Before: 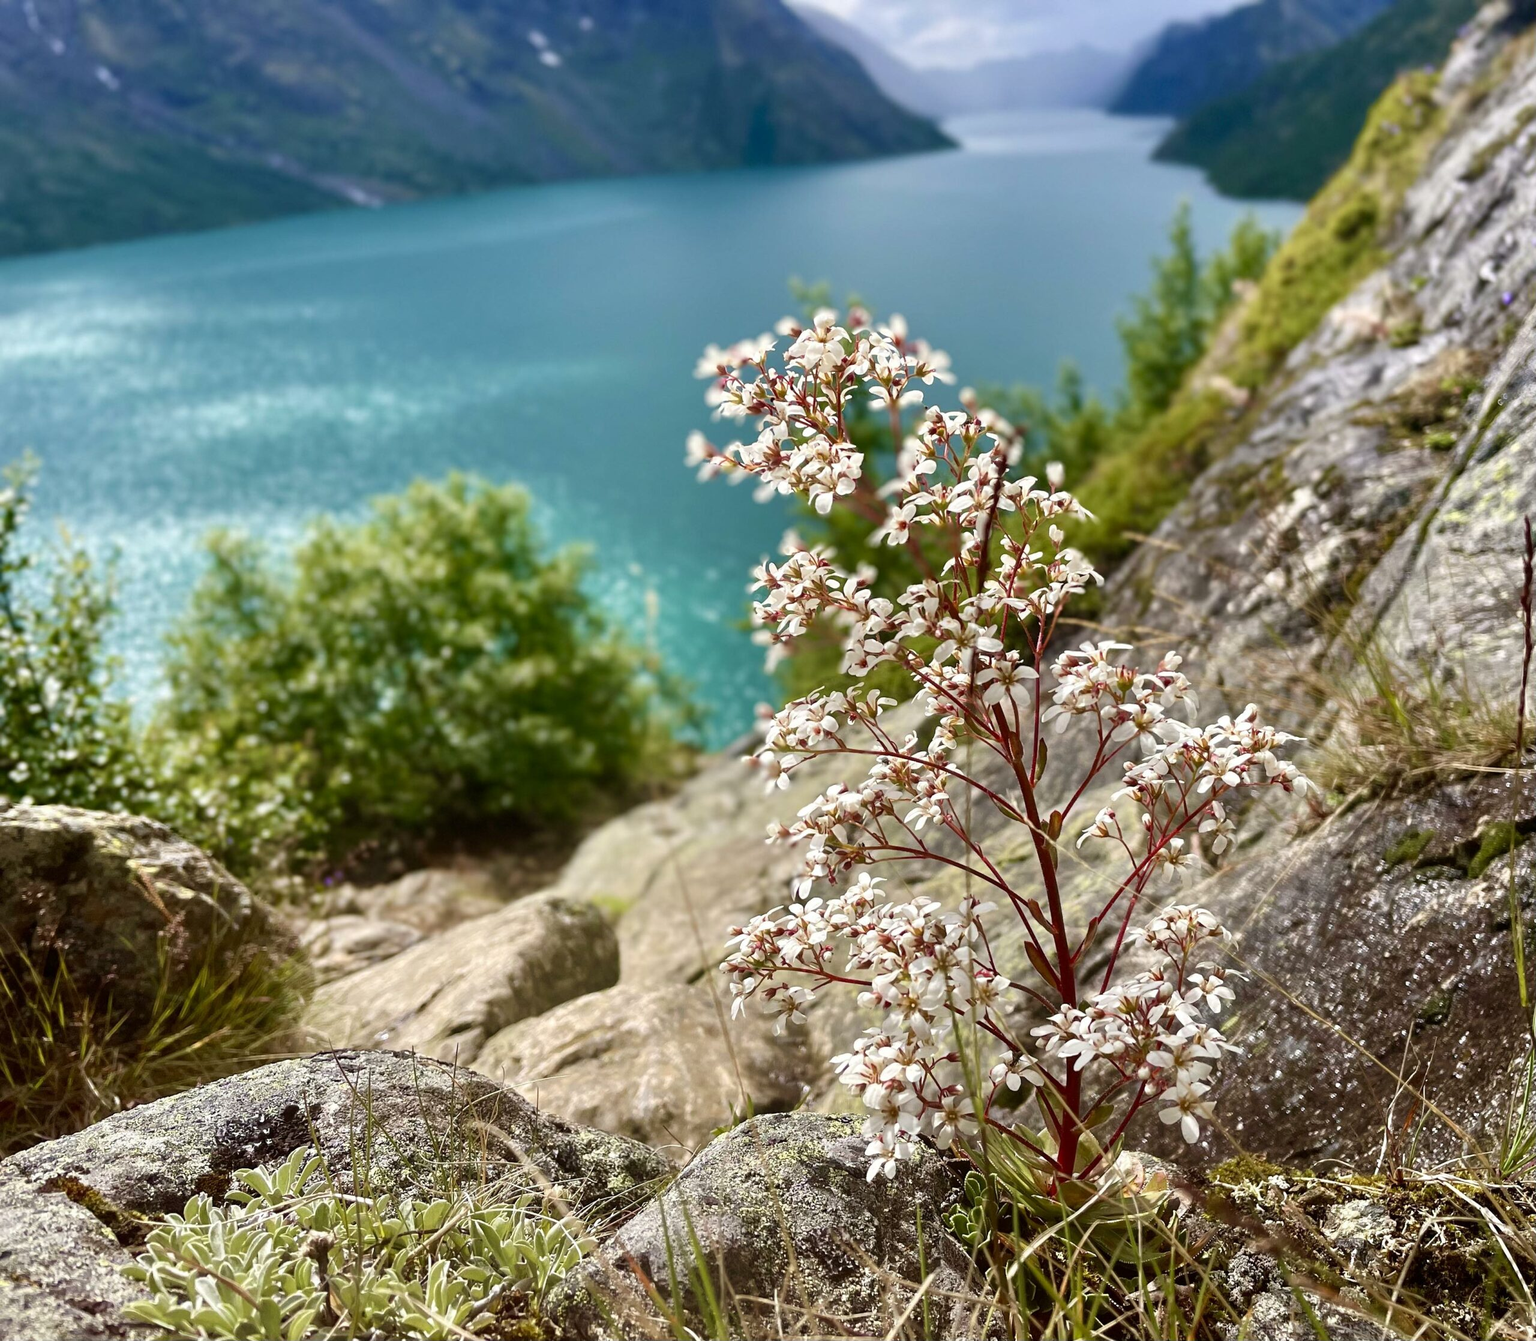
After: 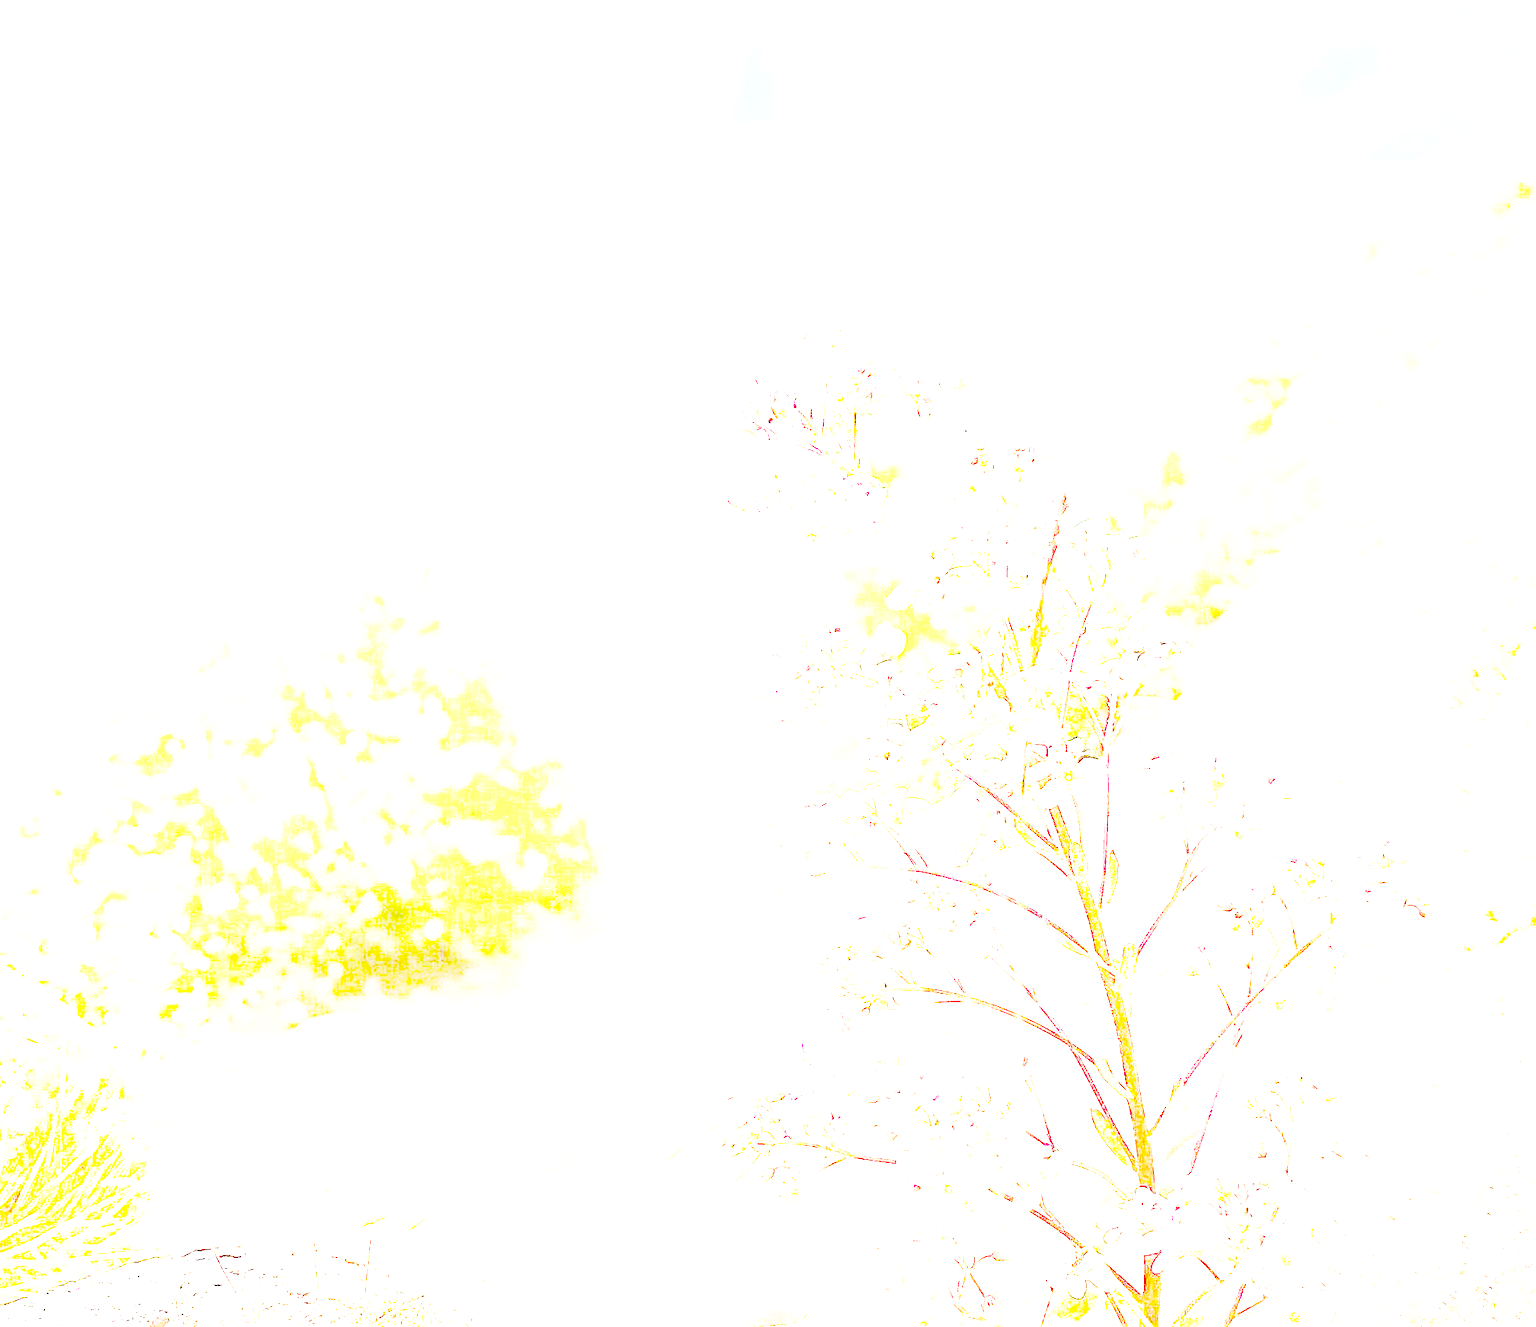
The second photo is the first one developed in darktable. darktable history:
base curve: curves: ch0 [(0, 0) (0.025, 0.046) (0.112, 0.277) (0.467, 0.74) (0.814, 0.929) (1, 0.942)], preserve colors none
crop and rotate: left 10.793%, top 5.115%, right 10.398%, bottom 16.898%
local contrast: detail 130%
sharpen: on, module defaults
exposure: exposure 7.923 EV, compensate exposure bias true, compensate highlight preservation false
